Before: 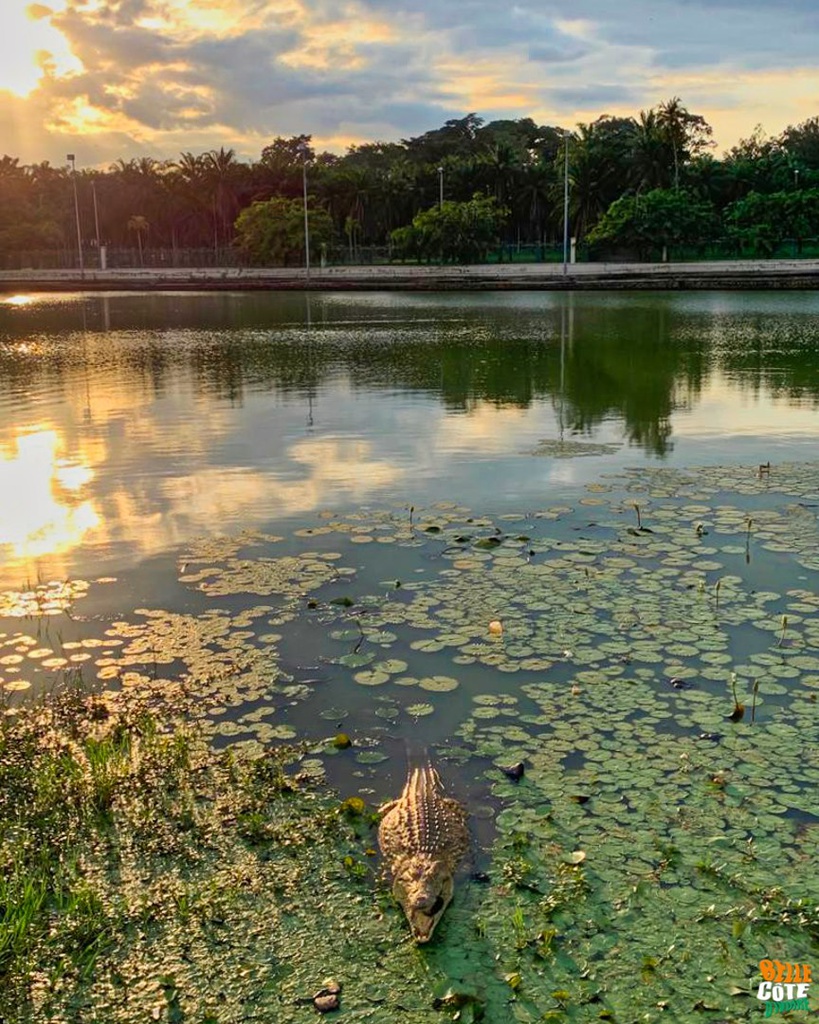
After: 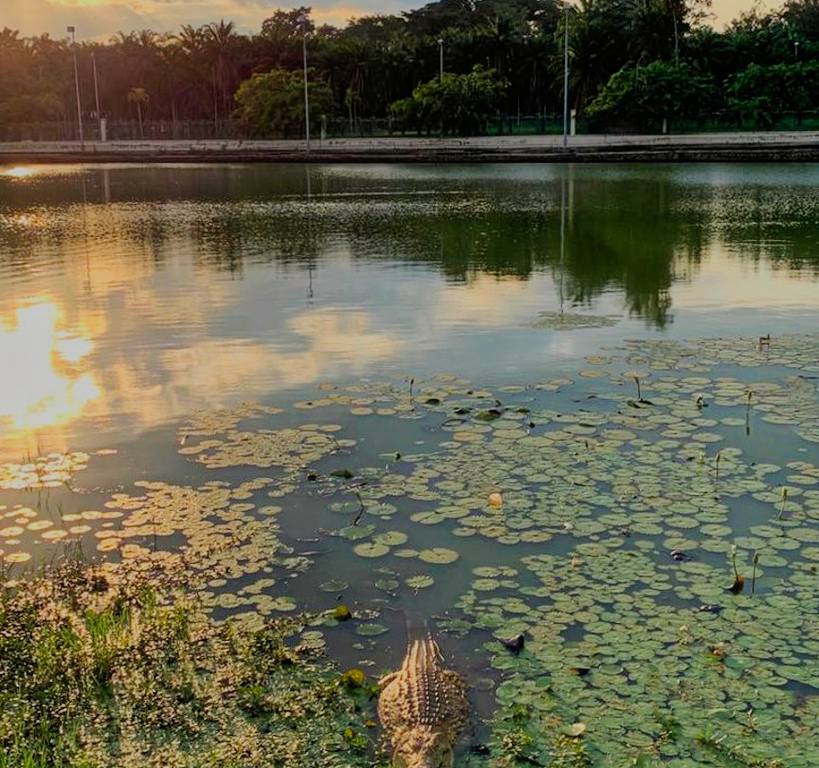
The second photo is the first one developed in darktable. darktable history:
filmic rgb: black relative exposure -7.65 EV, white relative exposure 4.56 EV, hardness 3.61
contrast equalizer: y [[0.5, 0.488, 0.462, 0.461, 0.491, 0.5], [0.5 ×6], [0.5 ×6], [0 ×6], [0 ×6]]
crop and rotate: top 12.5%, bottom 12.5%
